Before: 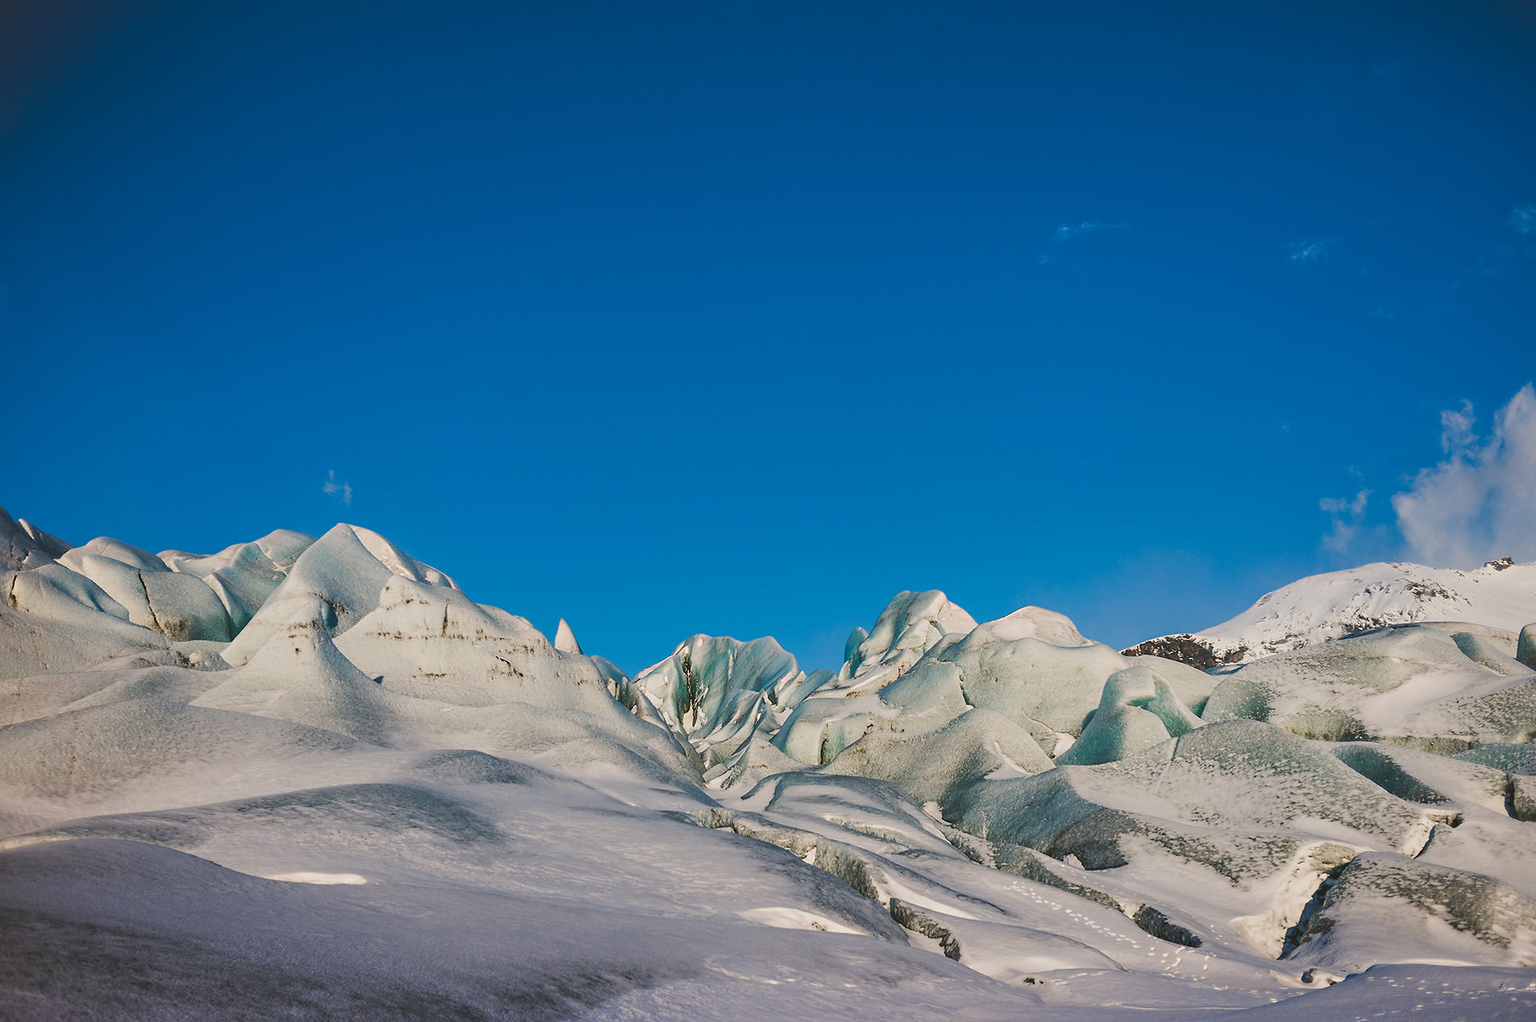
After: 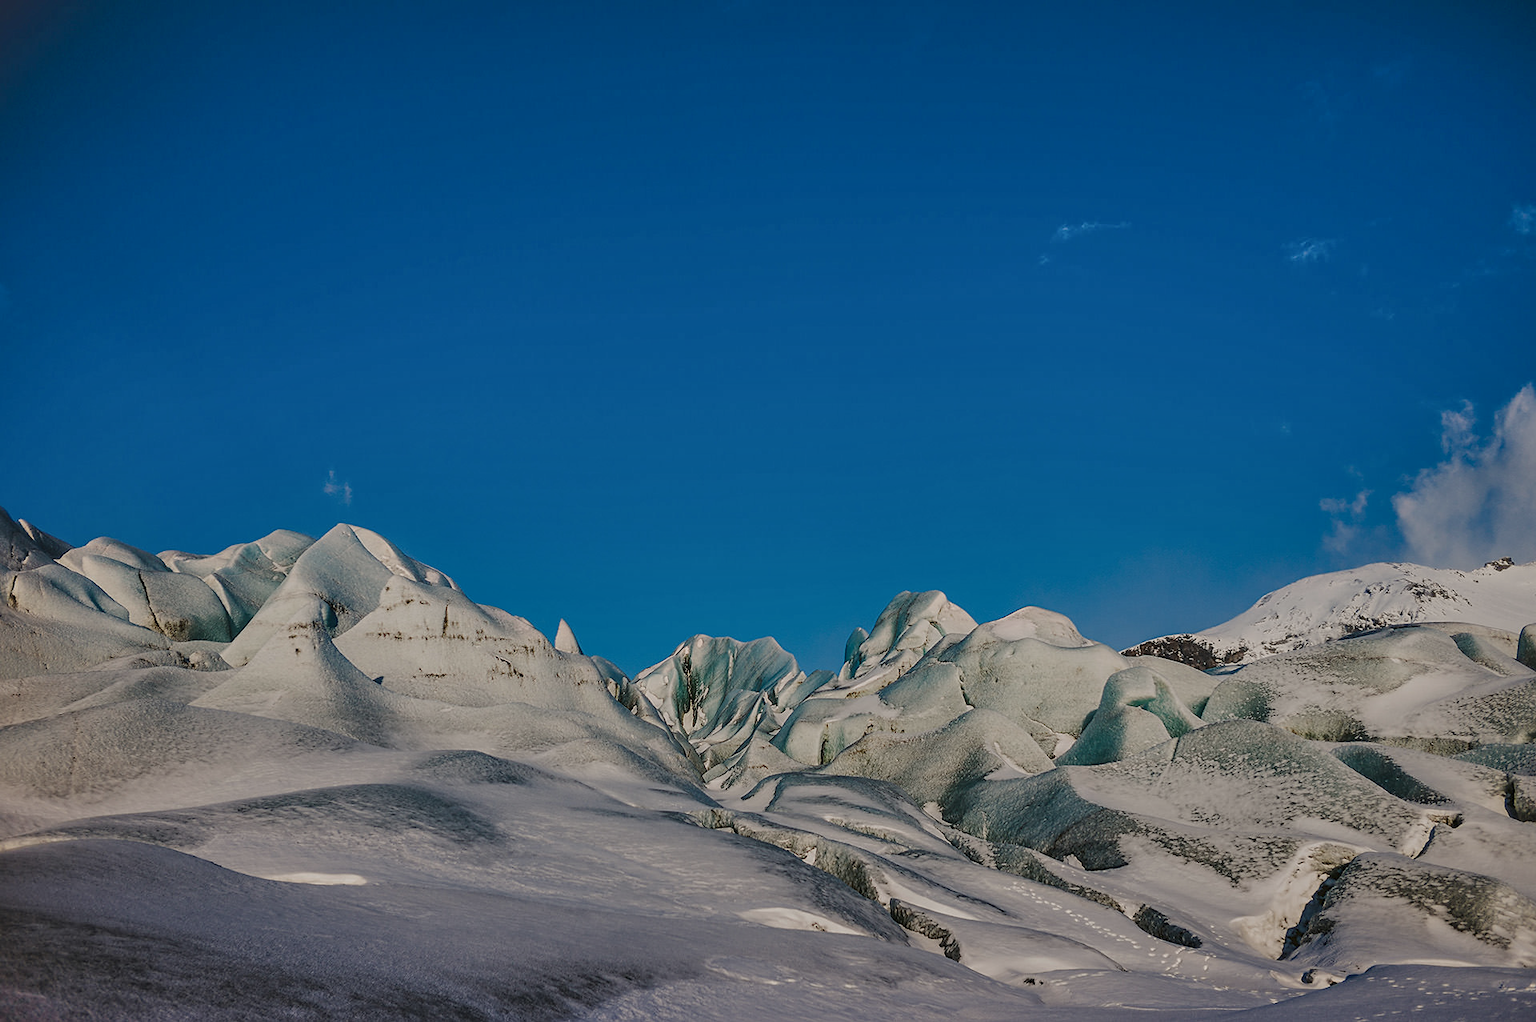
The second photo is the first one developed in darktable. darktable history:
shadows and highlights: soften with gaussian
exposure: black level correction 0, exposure -0.83 EV, compensate exposure bias true, compensate highlight preservation false
local contrast: on, module defaults
sharpen: amount 0.213
contrast brightness saturation: contrast 0.07
